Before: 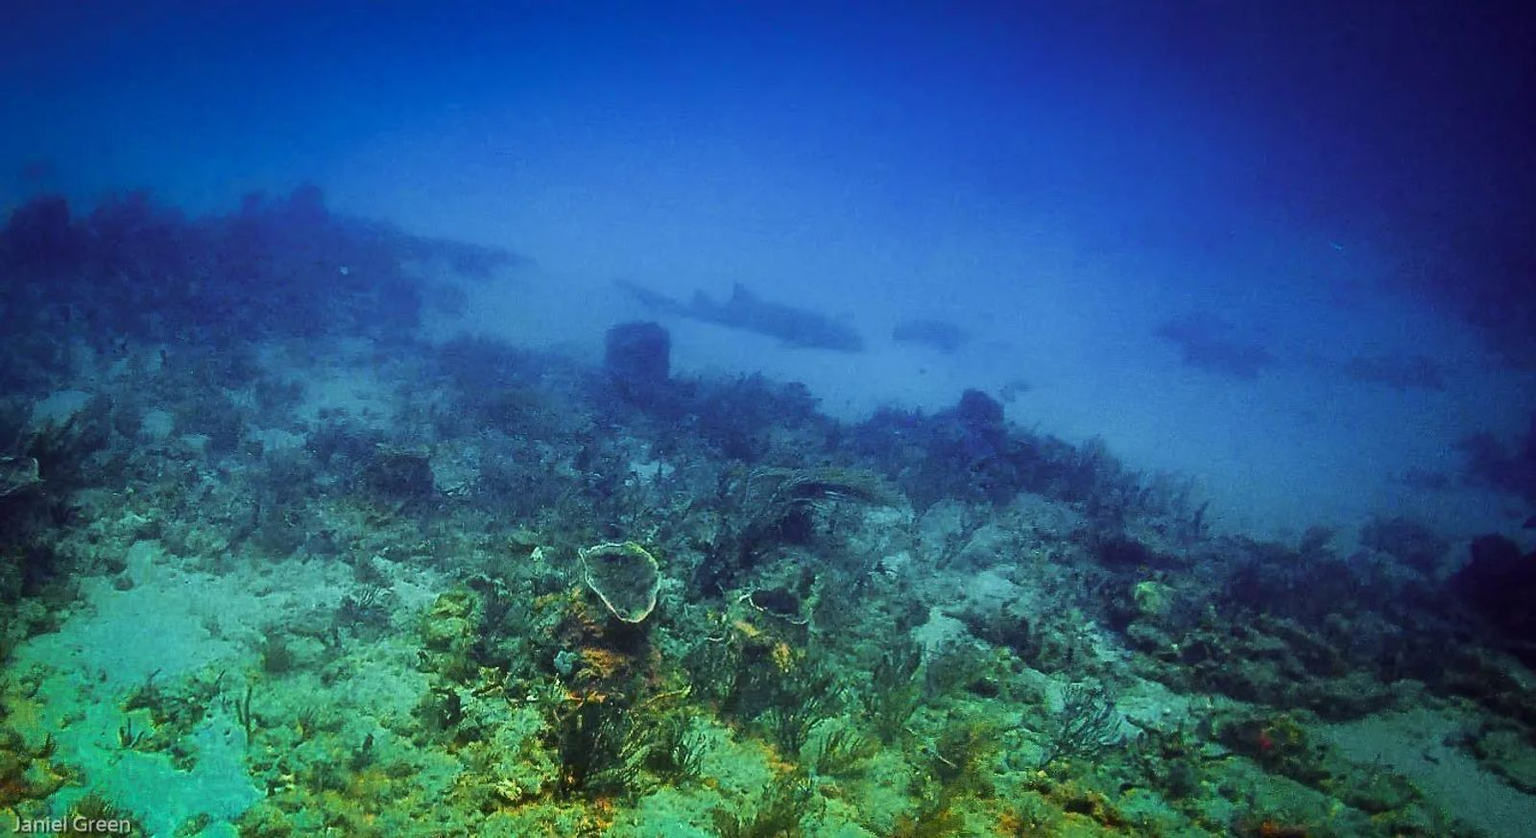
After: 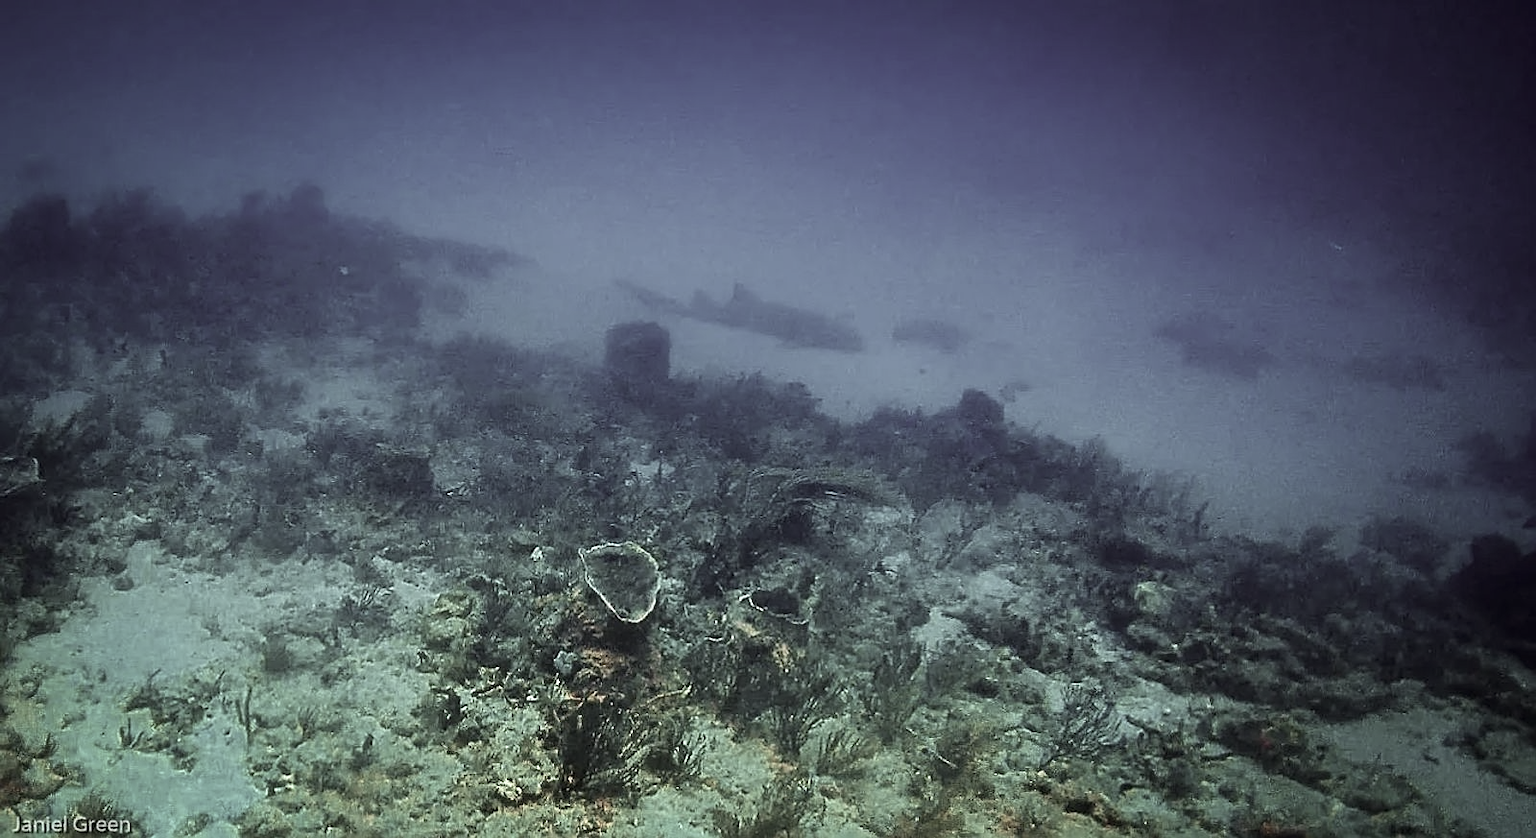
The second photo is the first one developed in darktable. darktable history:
color correction: highlights b* -0.029, saturation 0.324
sharpen: on, module defaults
